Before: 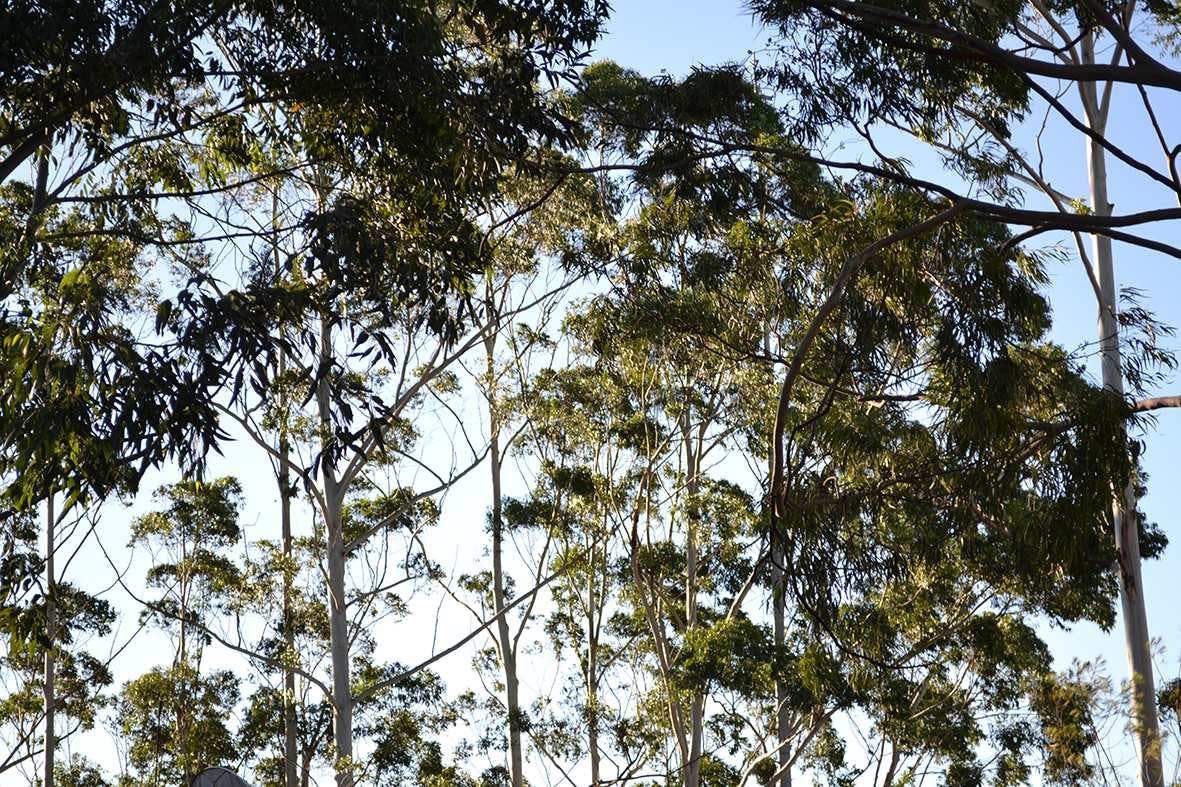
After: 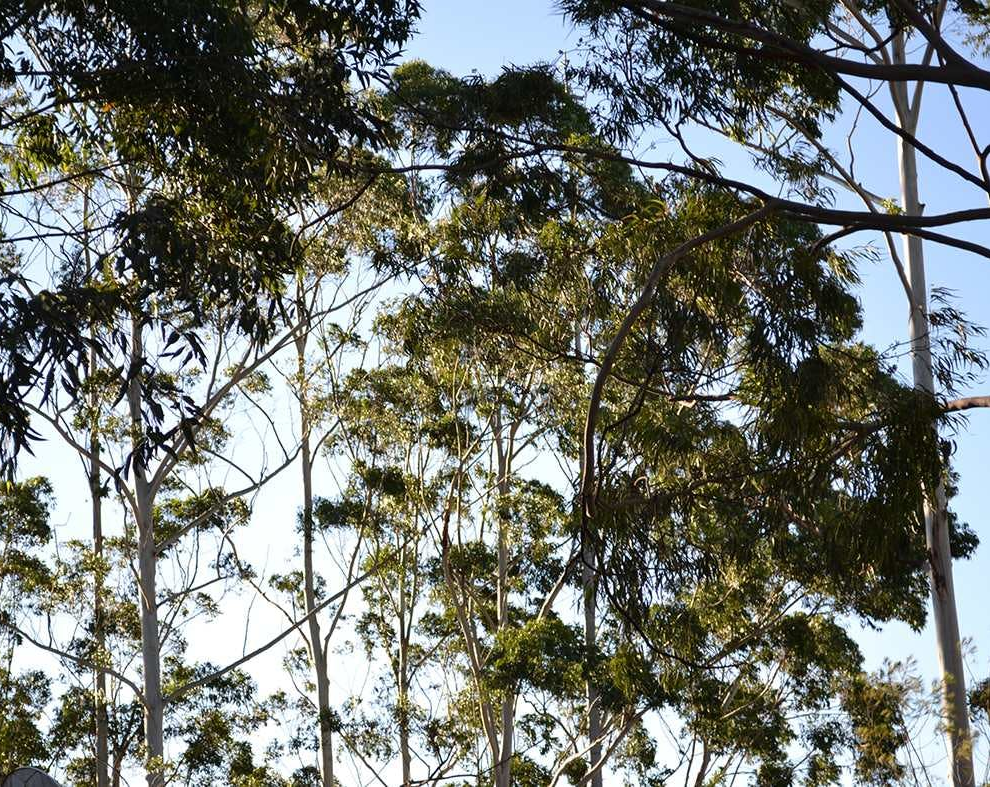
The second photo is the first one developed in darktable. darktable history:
crop: left 16.043%
